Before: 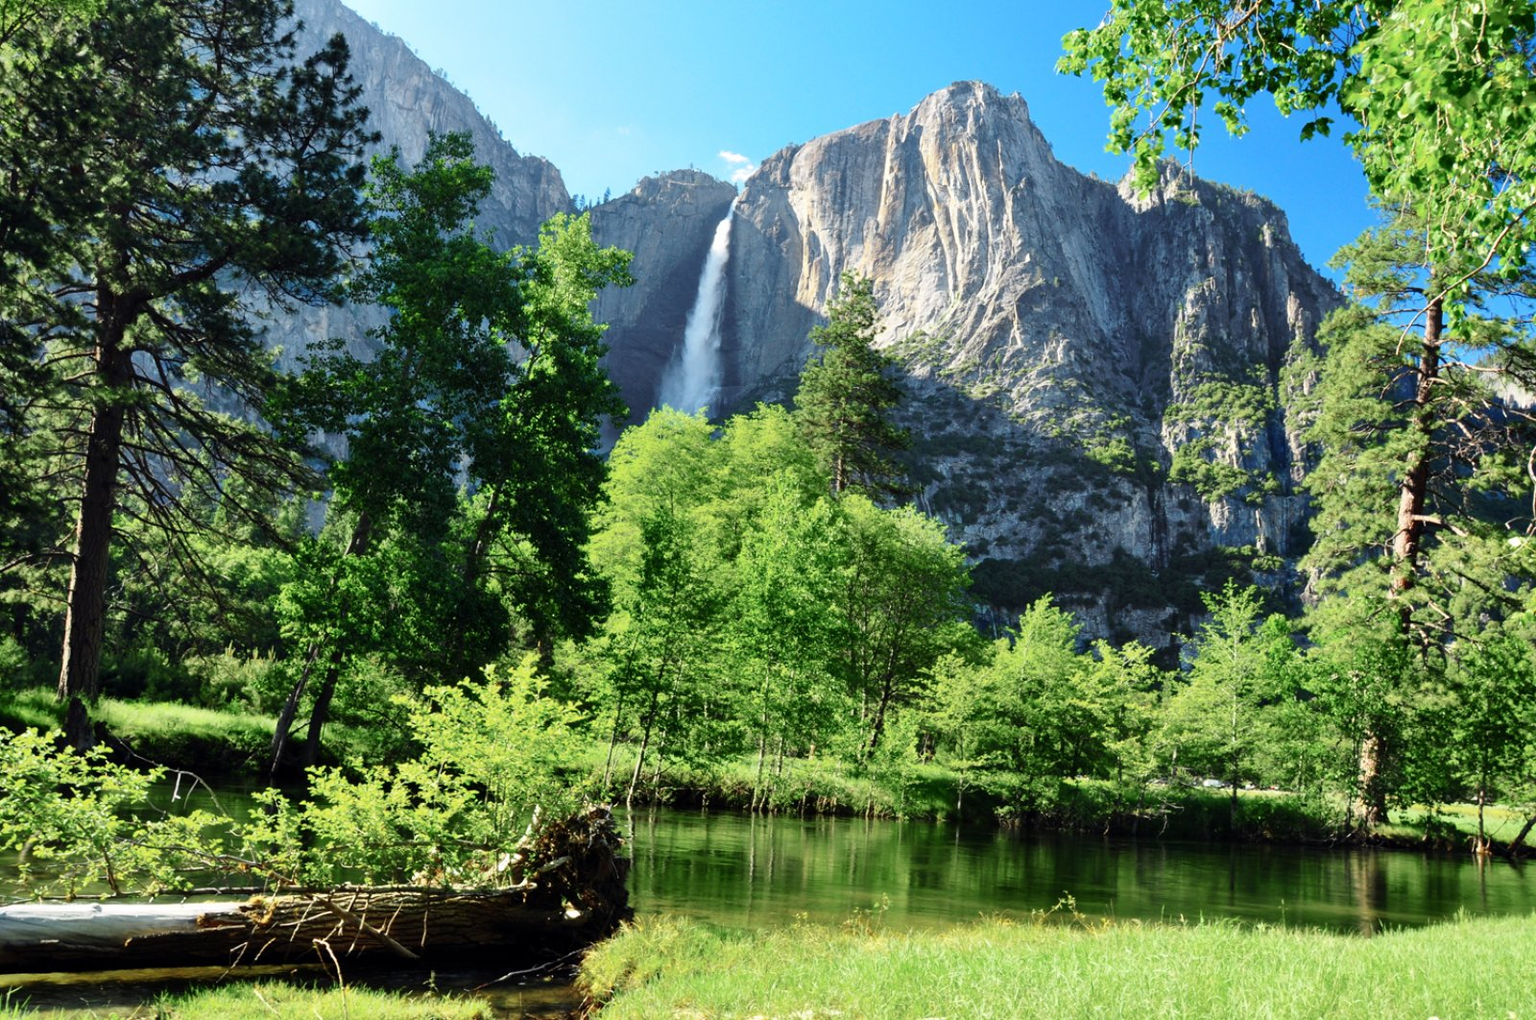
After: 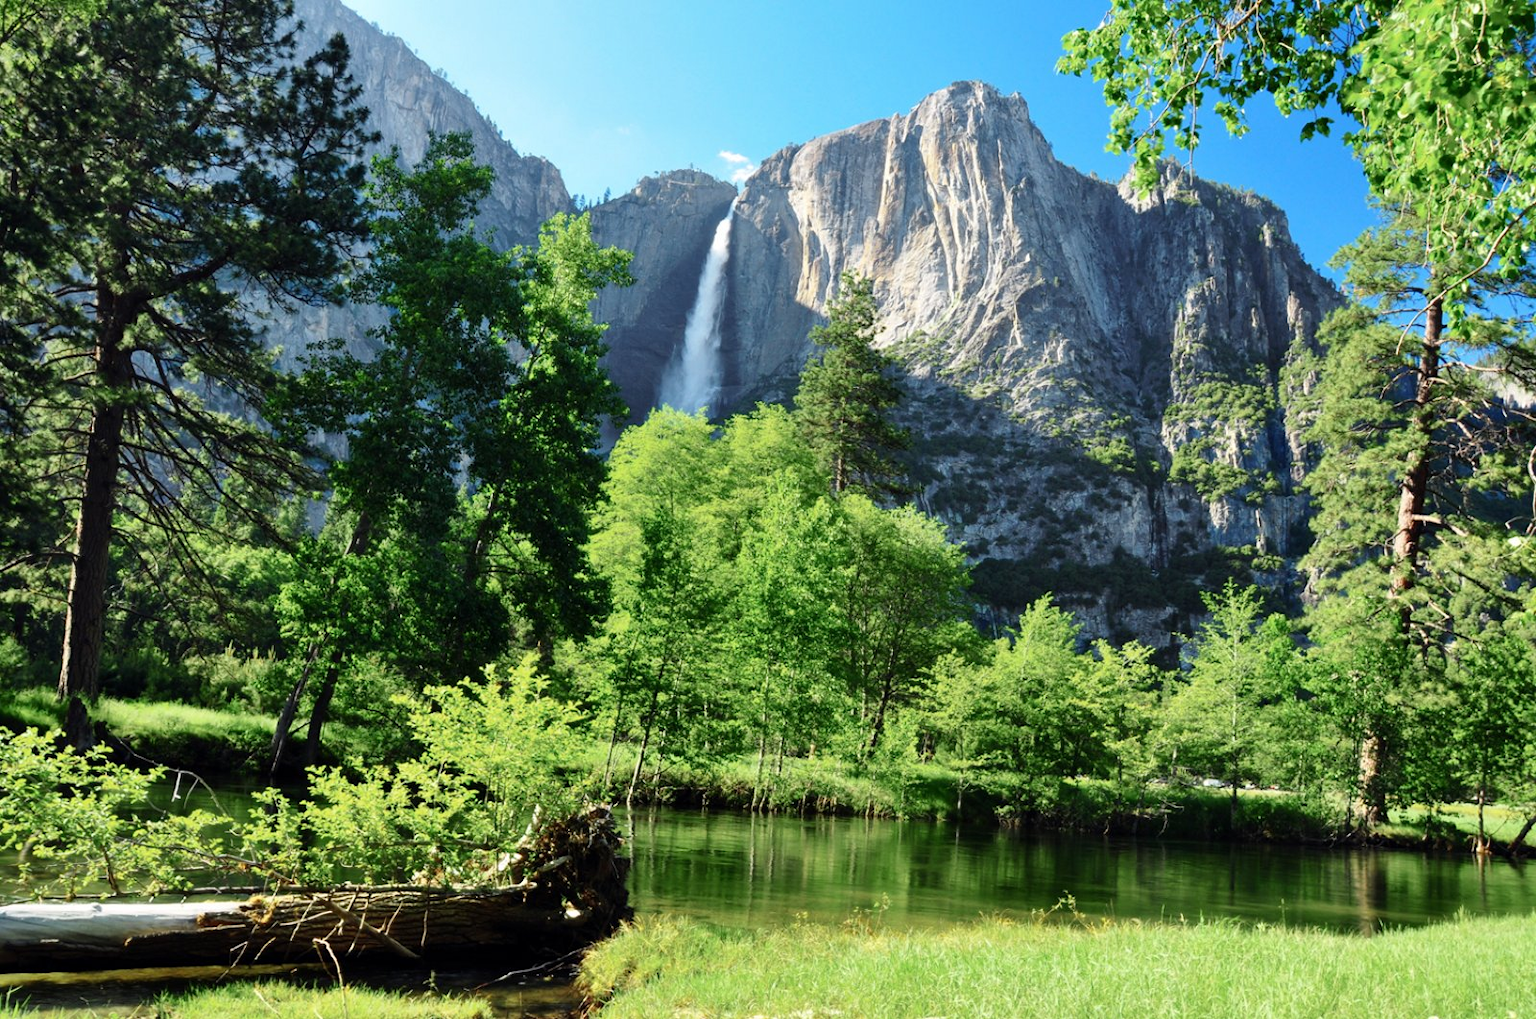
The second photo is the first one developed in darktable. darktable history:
shadows and highlights: shadows 3.71, highlights -16.12, soften with gaussian
